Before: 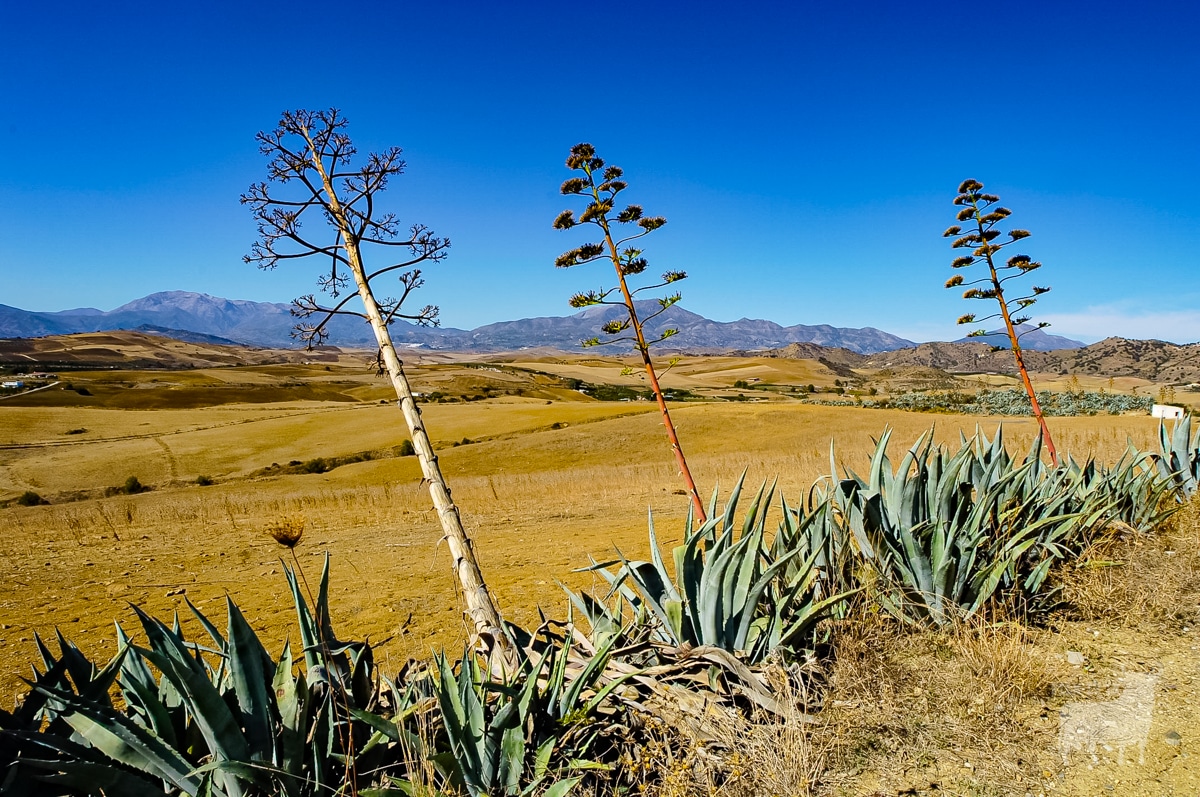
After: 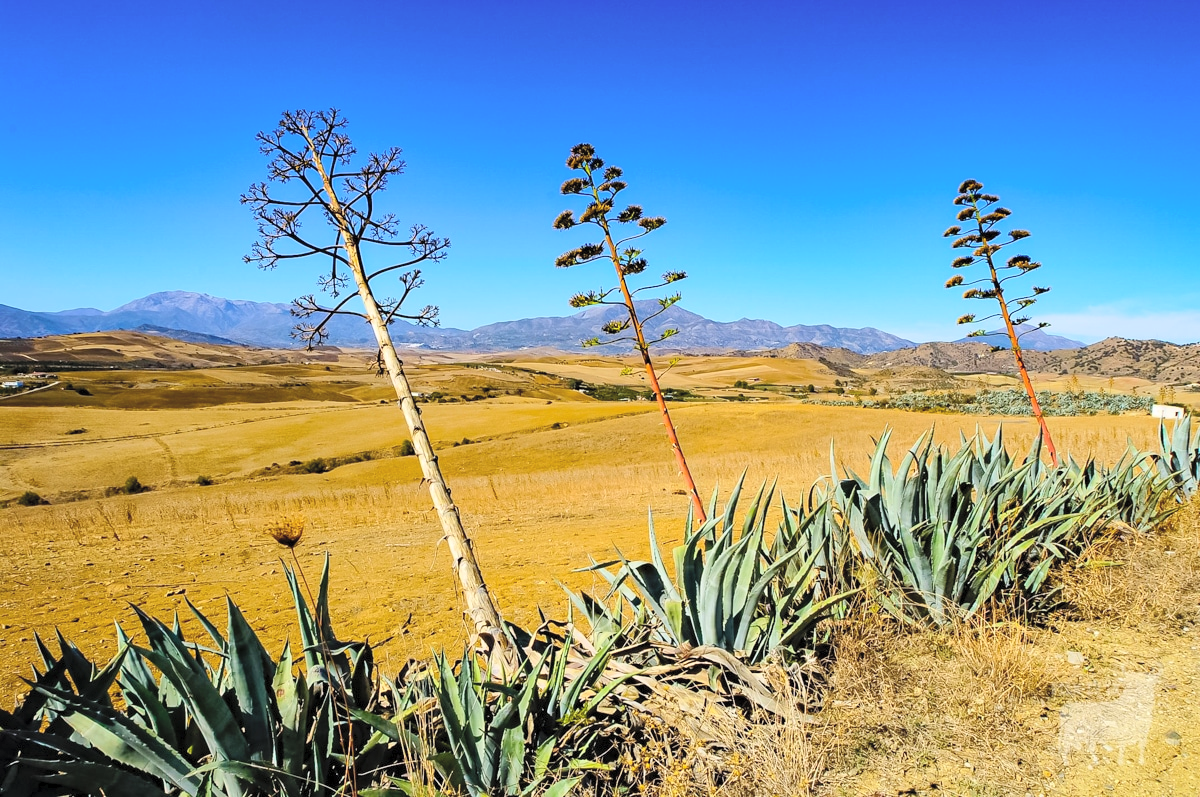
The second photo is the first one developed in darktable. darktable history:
contrast brightness saturation: contrast 0.1, brightness 0.292, saturation 0.143
